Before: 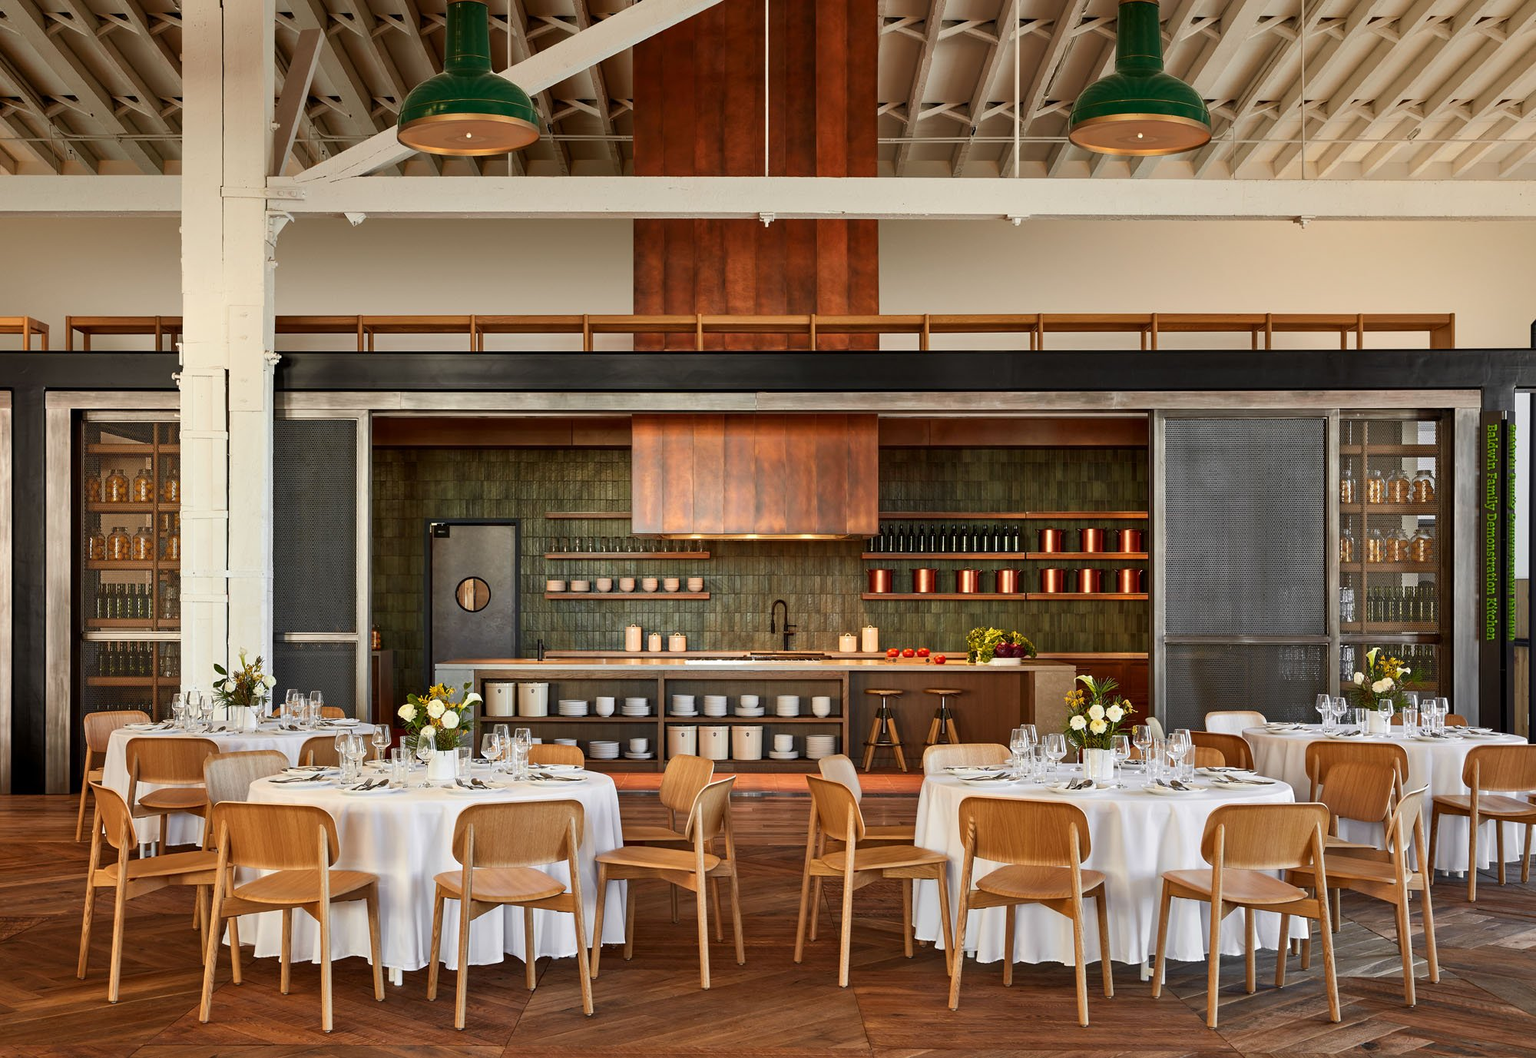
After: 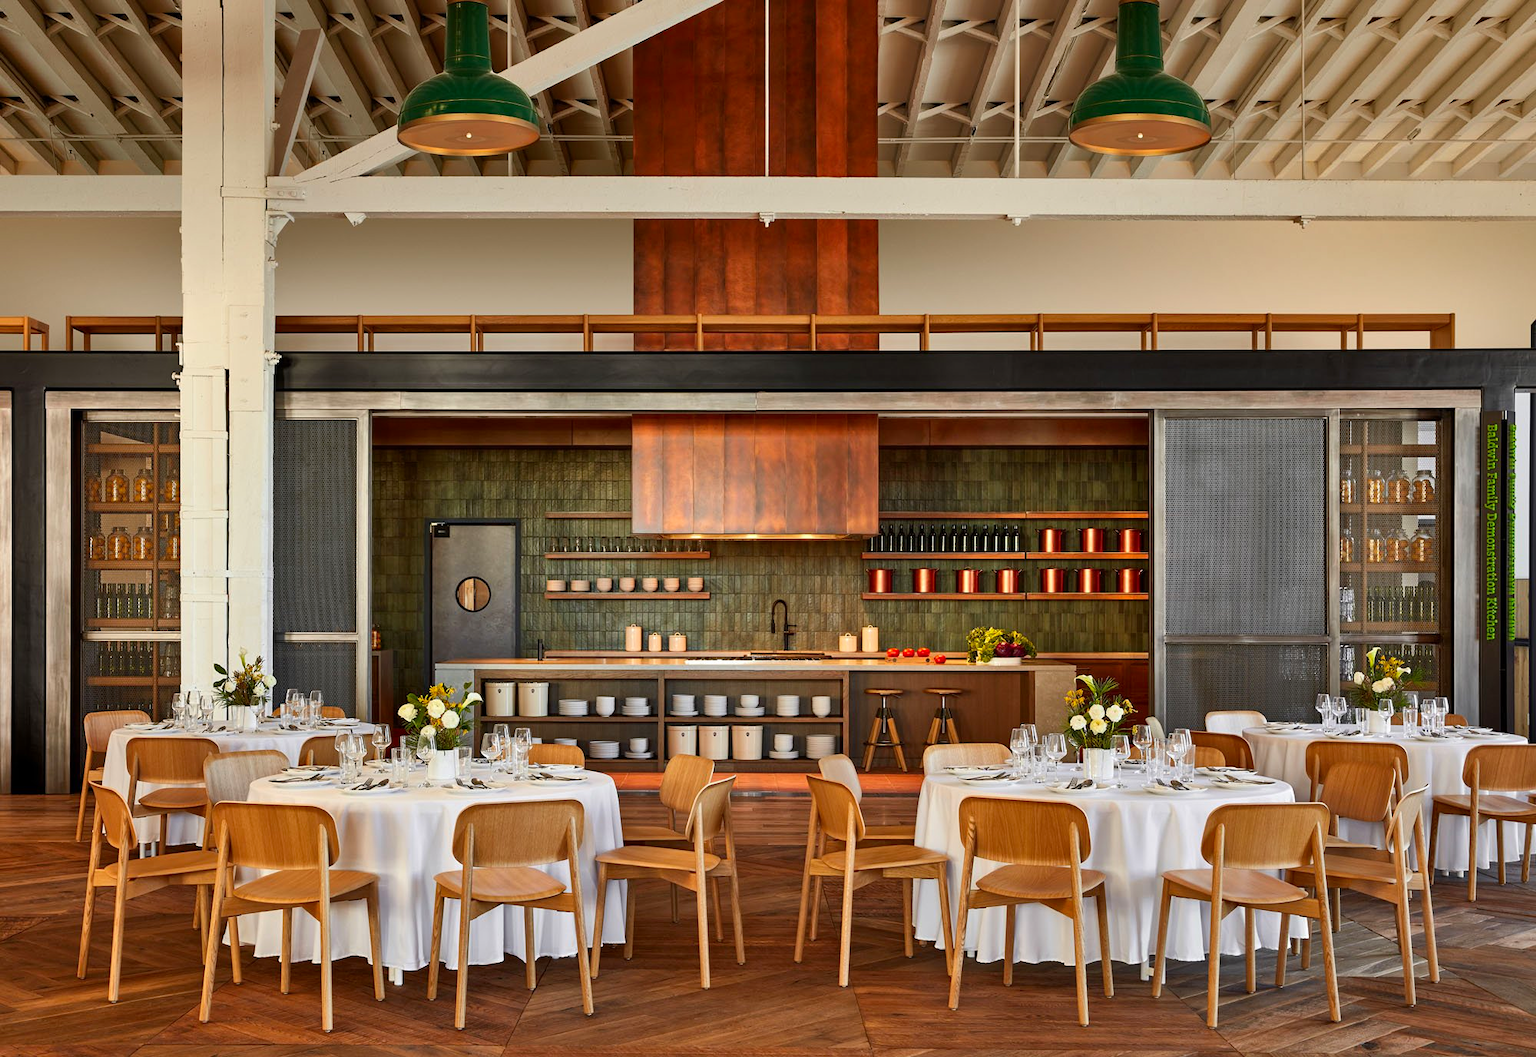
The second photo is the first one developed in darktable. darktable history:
contrast brightness saturation: saturation 0.183
shadows and highlights: radius 100.27, shadows 50.33, highlights -65.11, soften with gaussian
